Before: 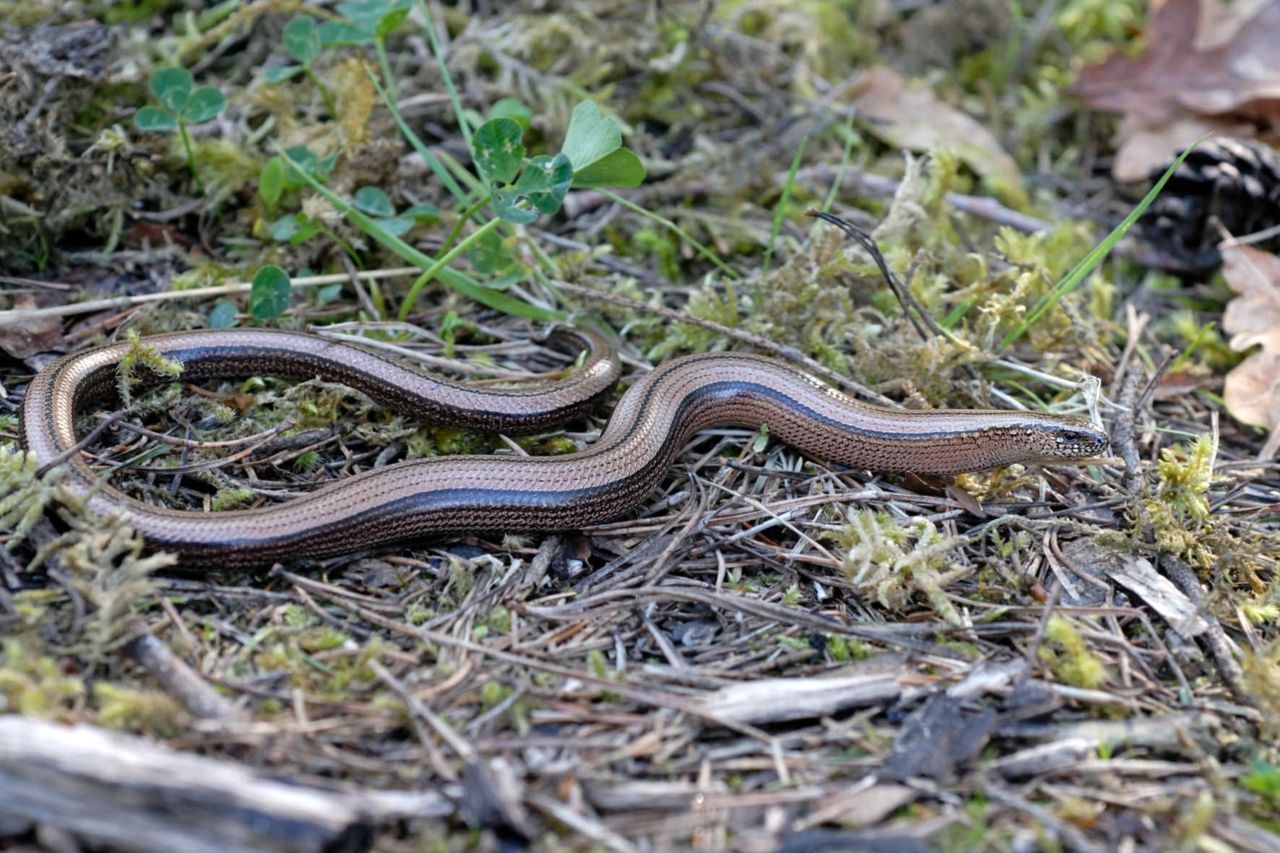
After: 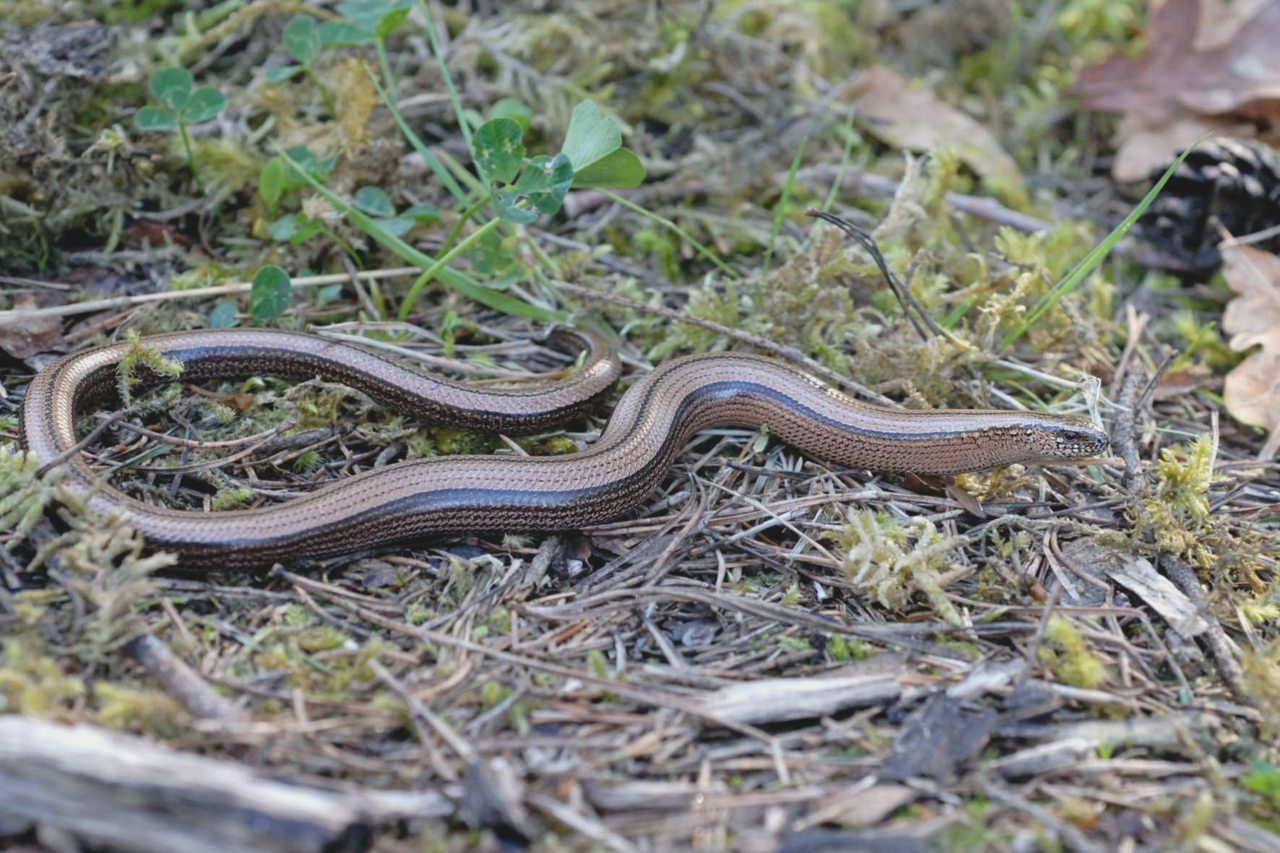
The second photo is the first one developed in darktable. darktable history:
contrast brightness saturation: contrast -0.145, brightness 0.049, saturation -0.116
